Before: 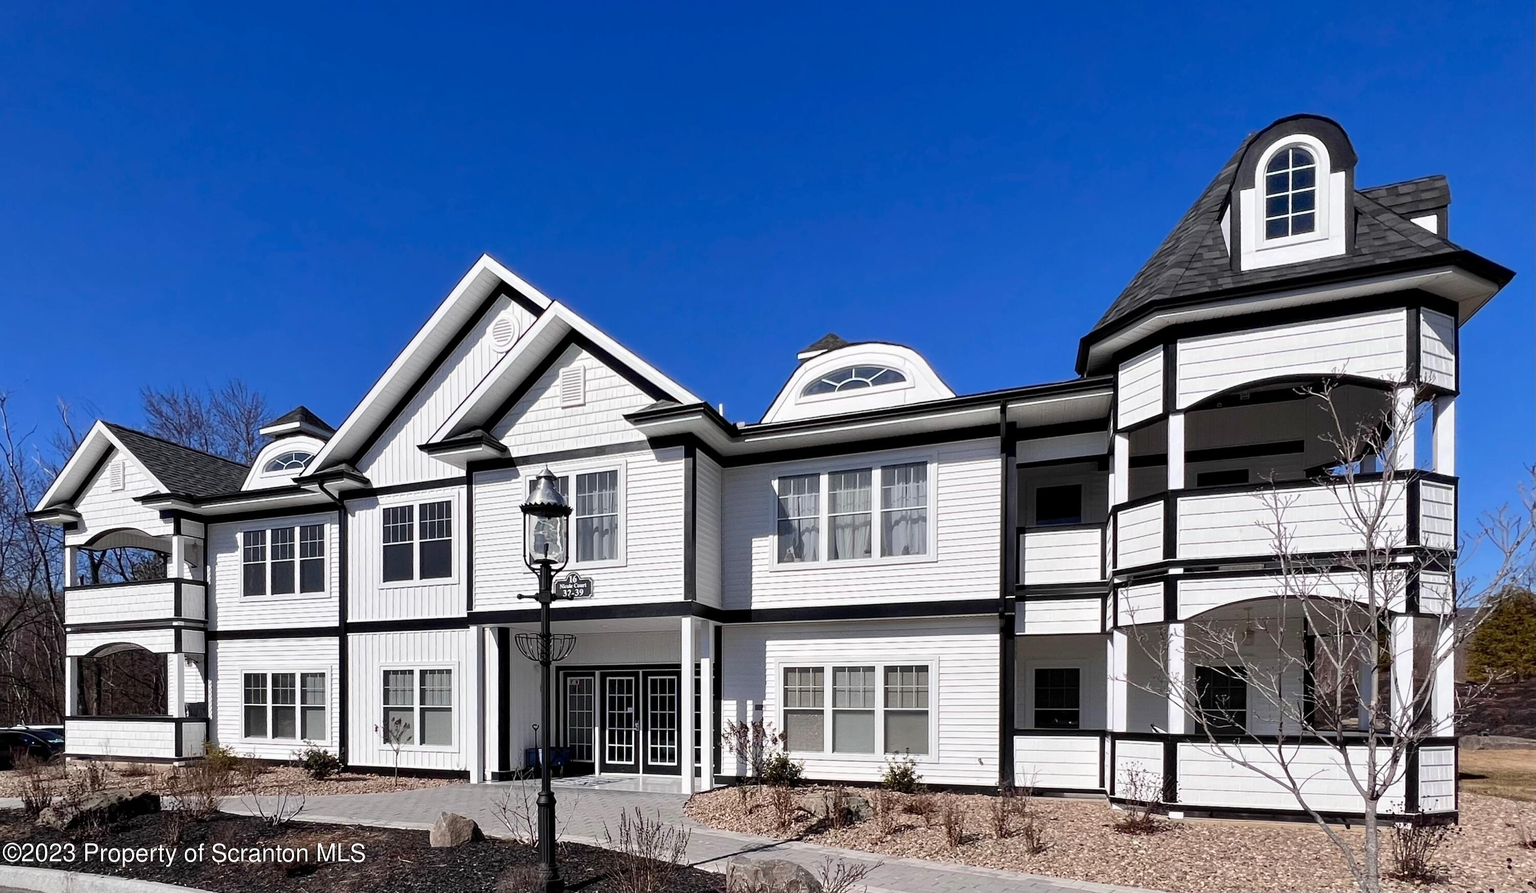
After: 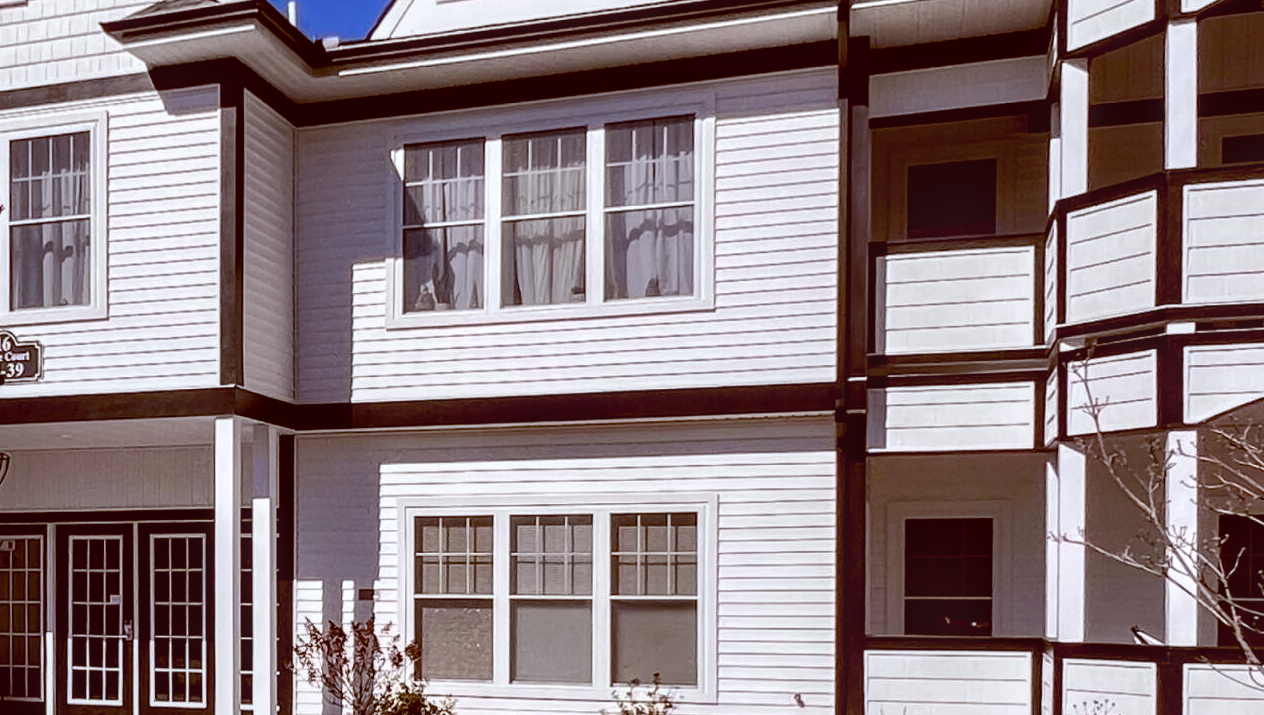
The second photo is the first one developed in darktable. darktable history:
local contrast: on, module defaults
color balance: lift [1, 1.015, 1.004, 0.985], gamma [1, 0.958, 0.971, 1.042], gain [1, 0.956, 0.977, 1.044]
crop: left 37.221%, top 45.169%, right 20.63%, bottom 13.777%
rgb levels: mode RGB, independent channels, levels [[0, 0.5, 1], [0, 0.521, 1], [0, 0.536, 1]]
